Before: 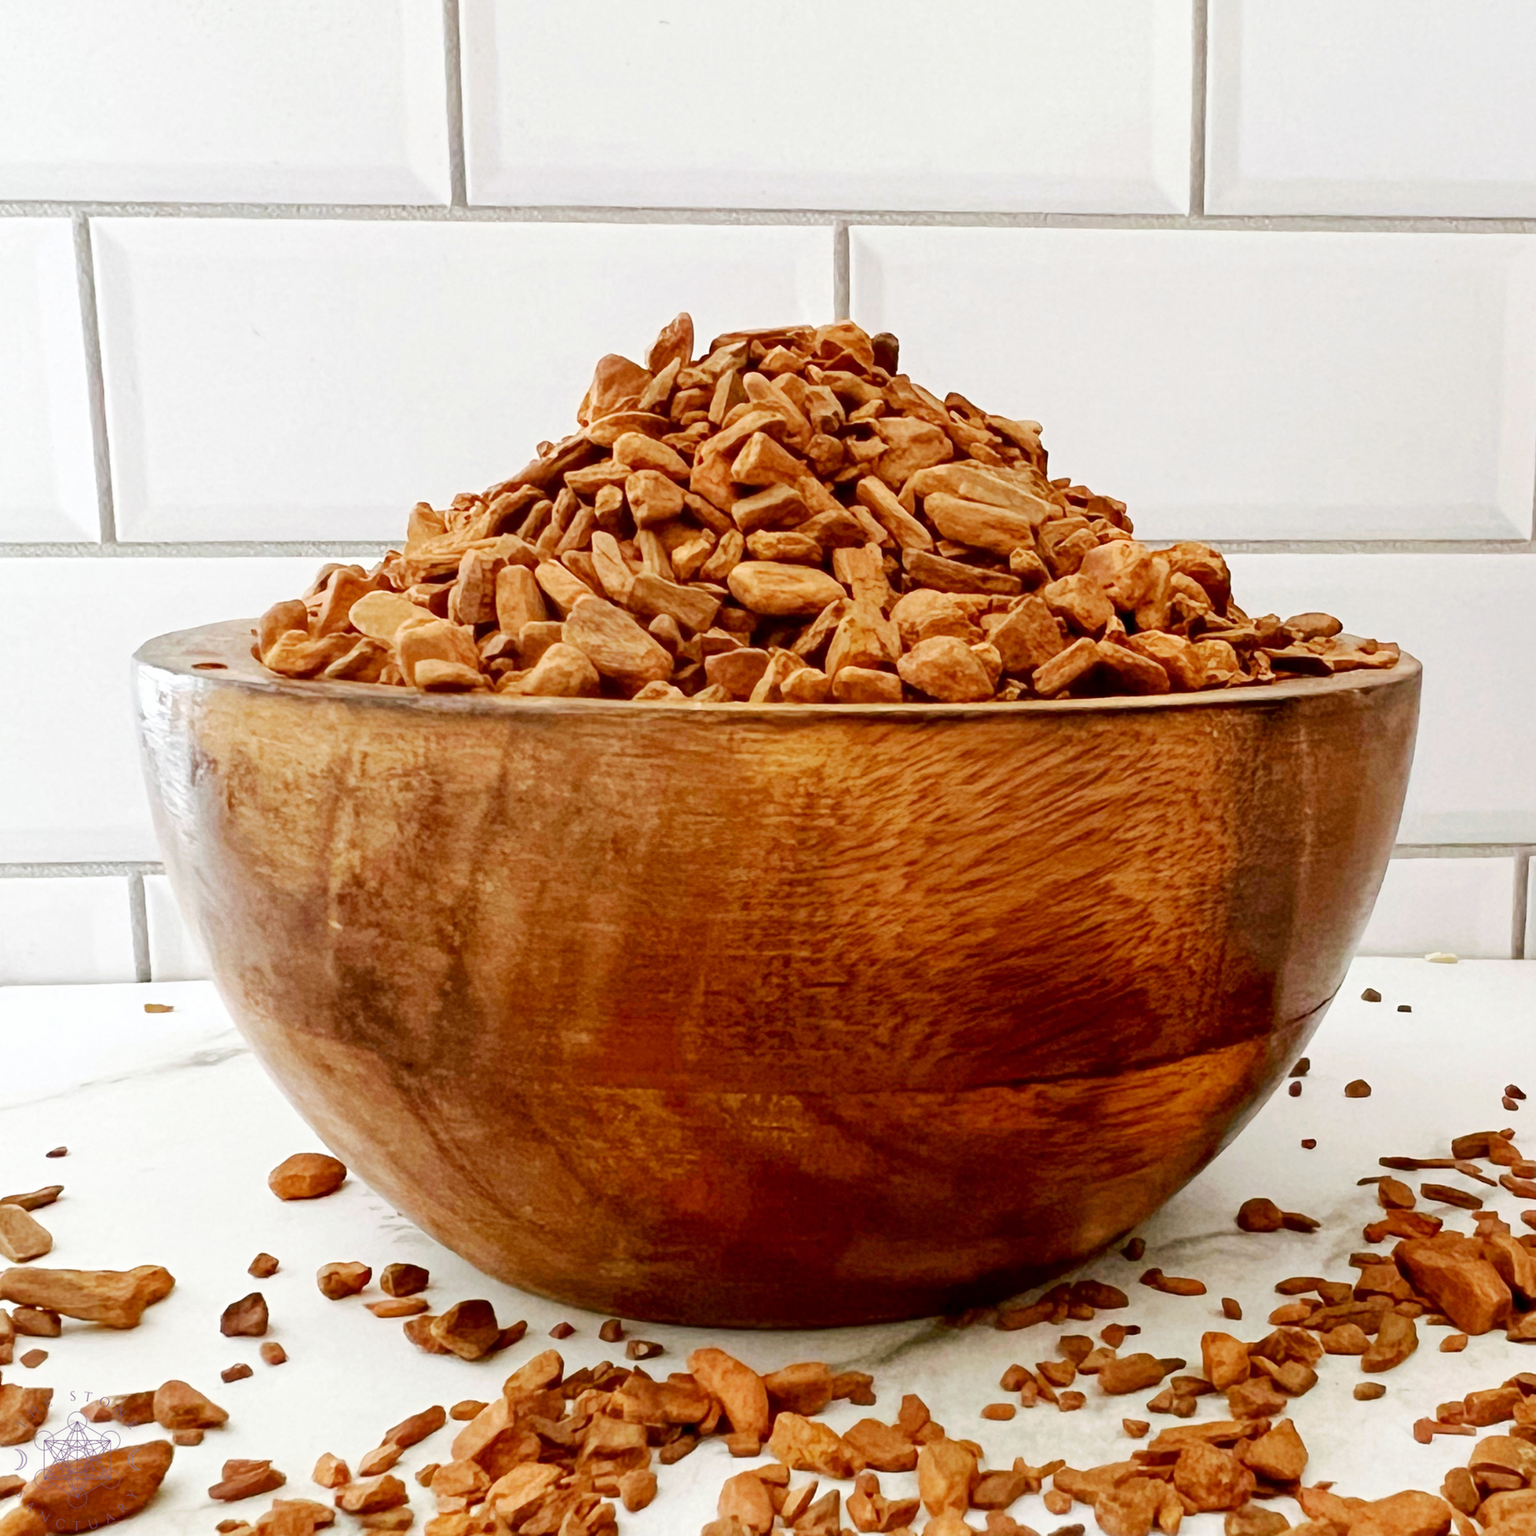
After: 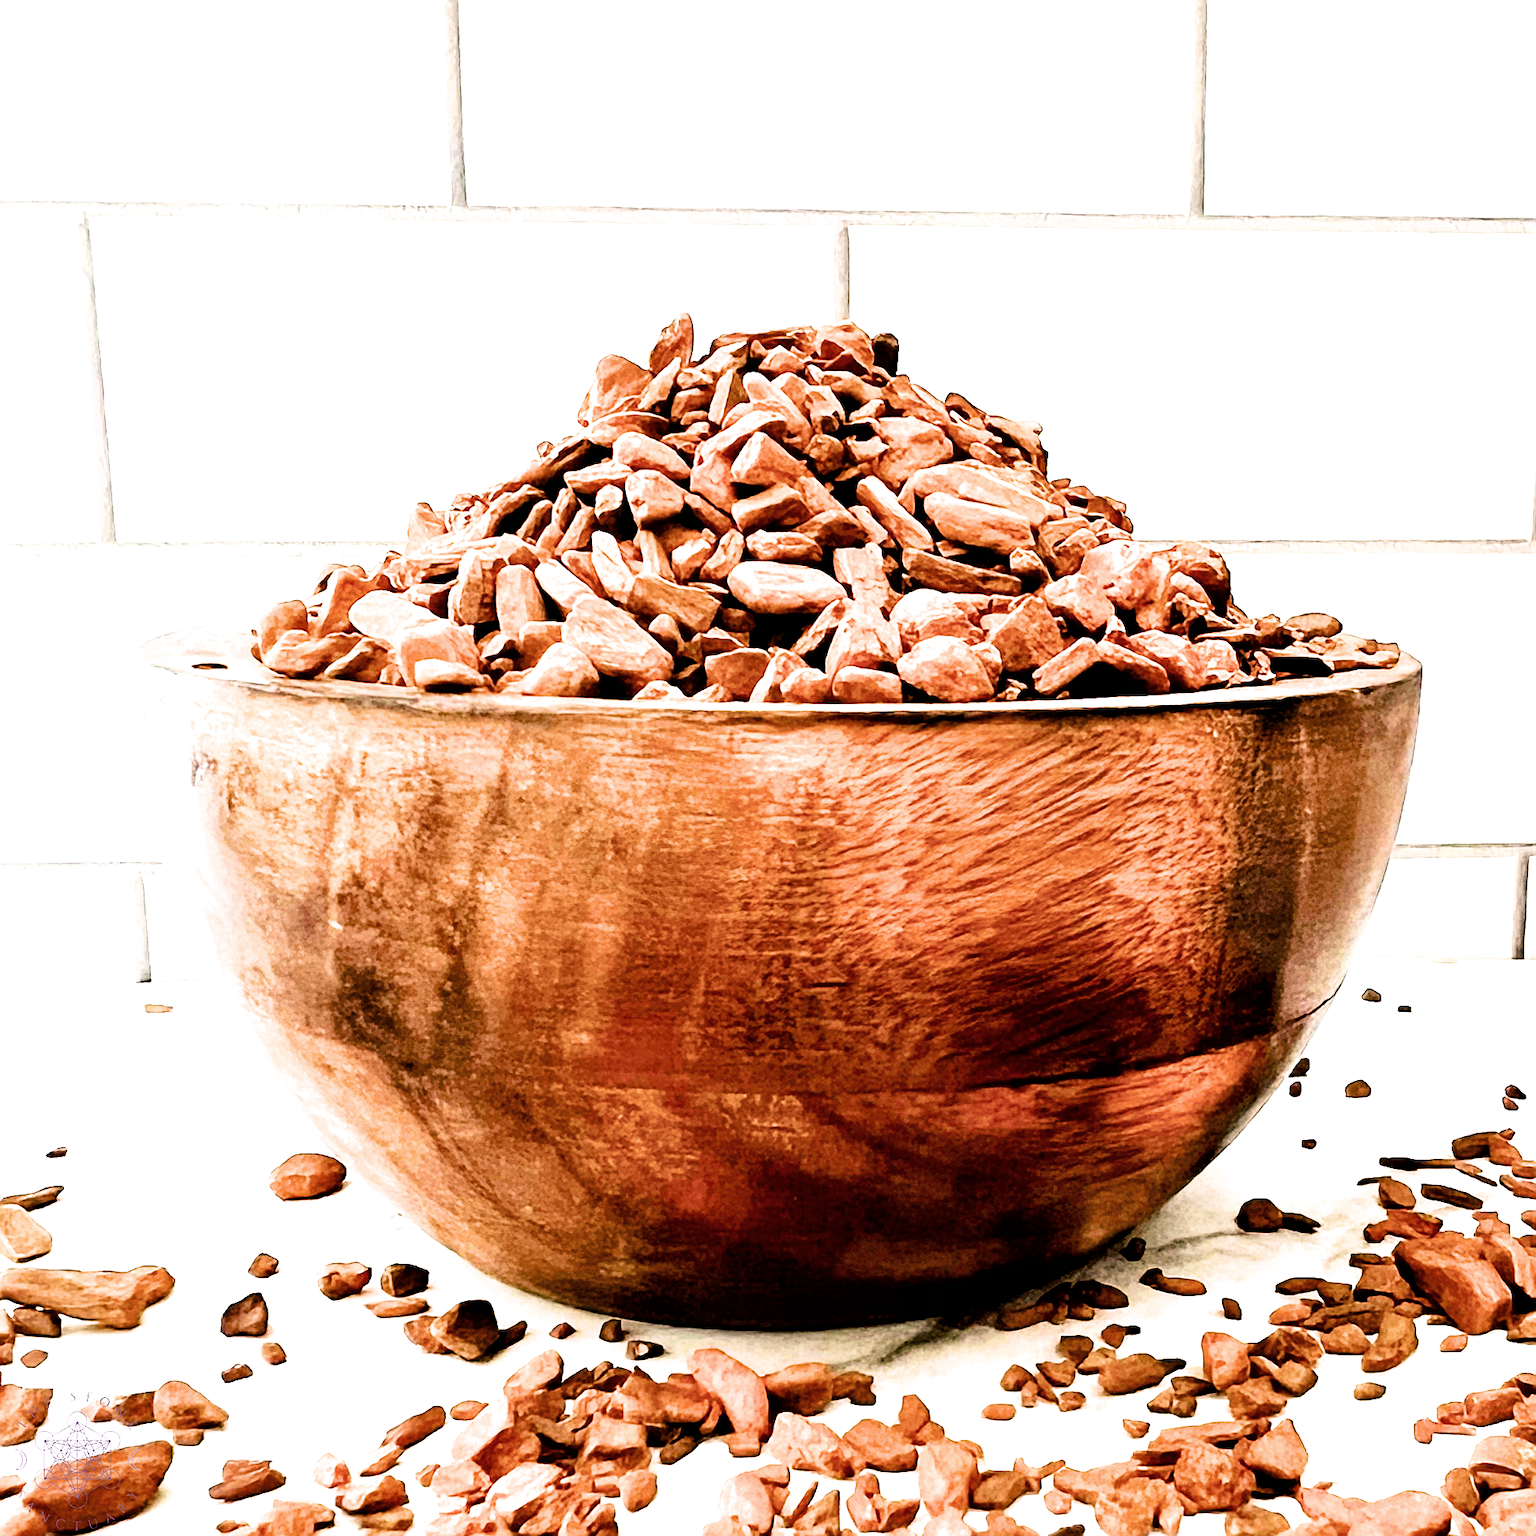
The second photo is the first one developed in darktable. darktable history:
exposure: black level correction 0, exposure 0.879 EV, compensate highlight preservation false
contrast brightness saturation: saturation -0.069
sharpen: radius 1.35, amount 1.25, threshold 0.691
tone equalizer: edges refinement/feathering 500, mask exposure compensation -1.26 EV, preserve details no
contrast equalizer: y [[0.579, 0.58, 0.505, 0.5, 0.5, 0.5], [0.5 ×6], [0.5 ×6], [0 ×6], [0 ×6]]
filmic rgb: black relative exposure -3.74 EV, white relative exposure 2.39 EV, dynamic range scaling -49.51%, hardness 3.41, latitude 30.18%, contrast 1.813, iterations of high-quality reconstruction 0
haze removal: compatibility mode true, adaptive false
